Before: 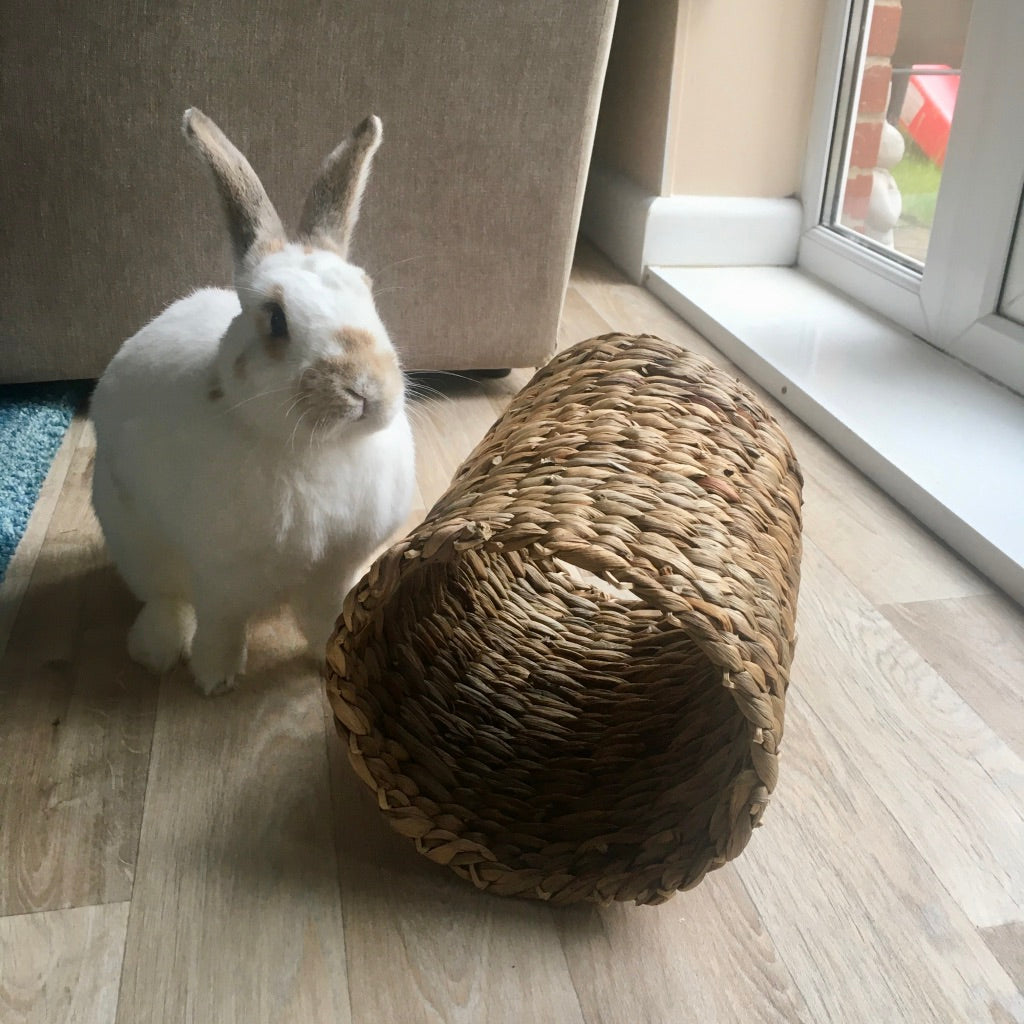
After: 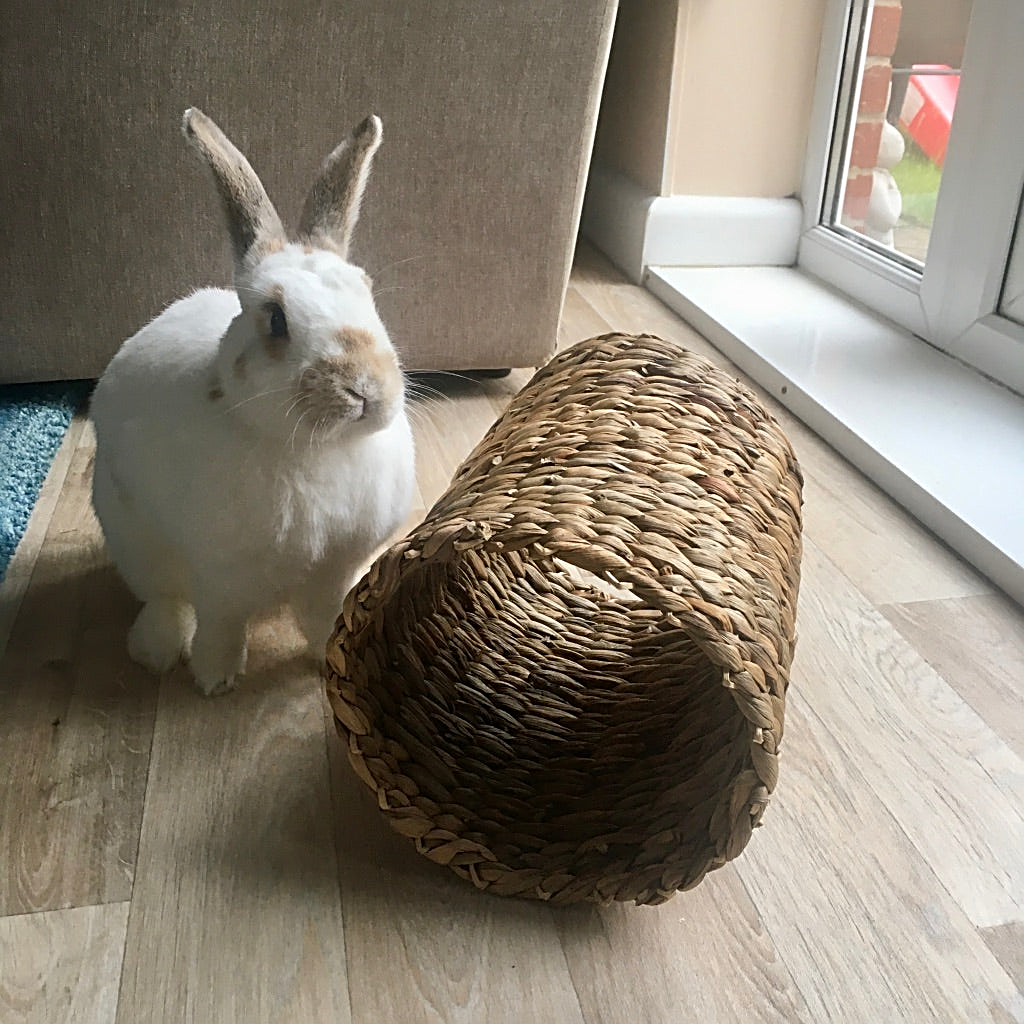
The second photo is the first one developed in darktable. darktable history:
sharpen: radius 2.531, amount 0.626
